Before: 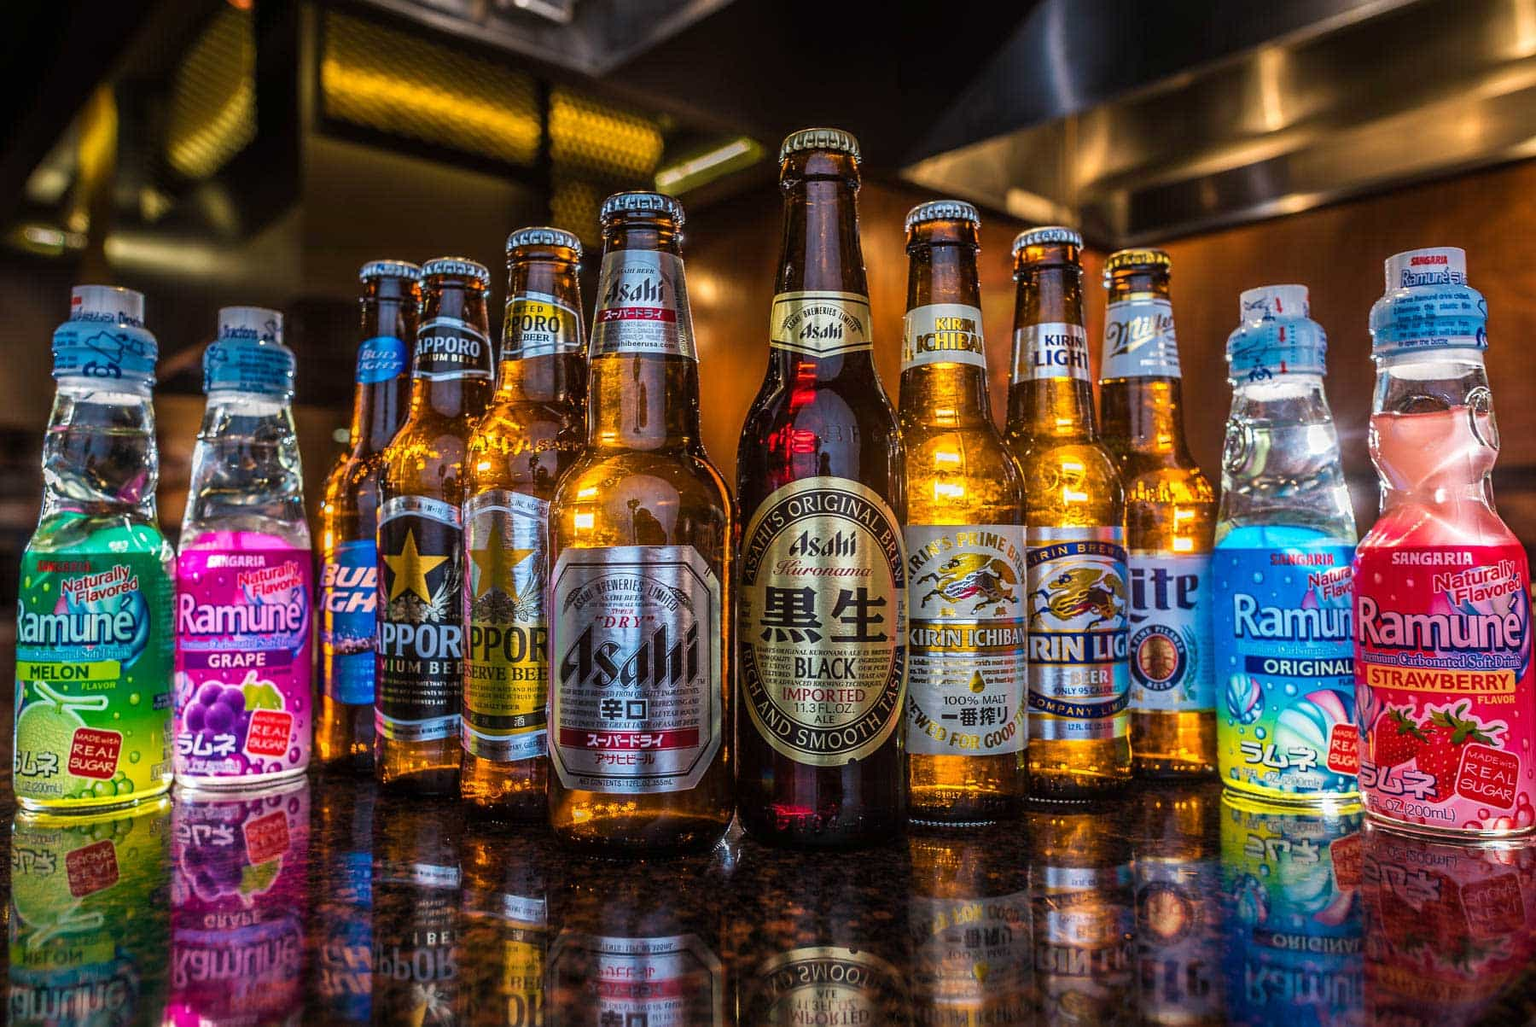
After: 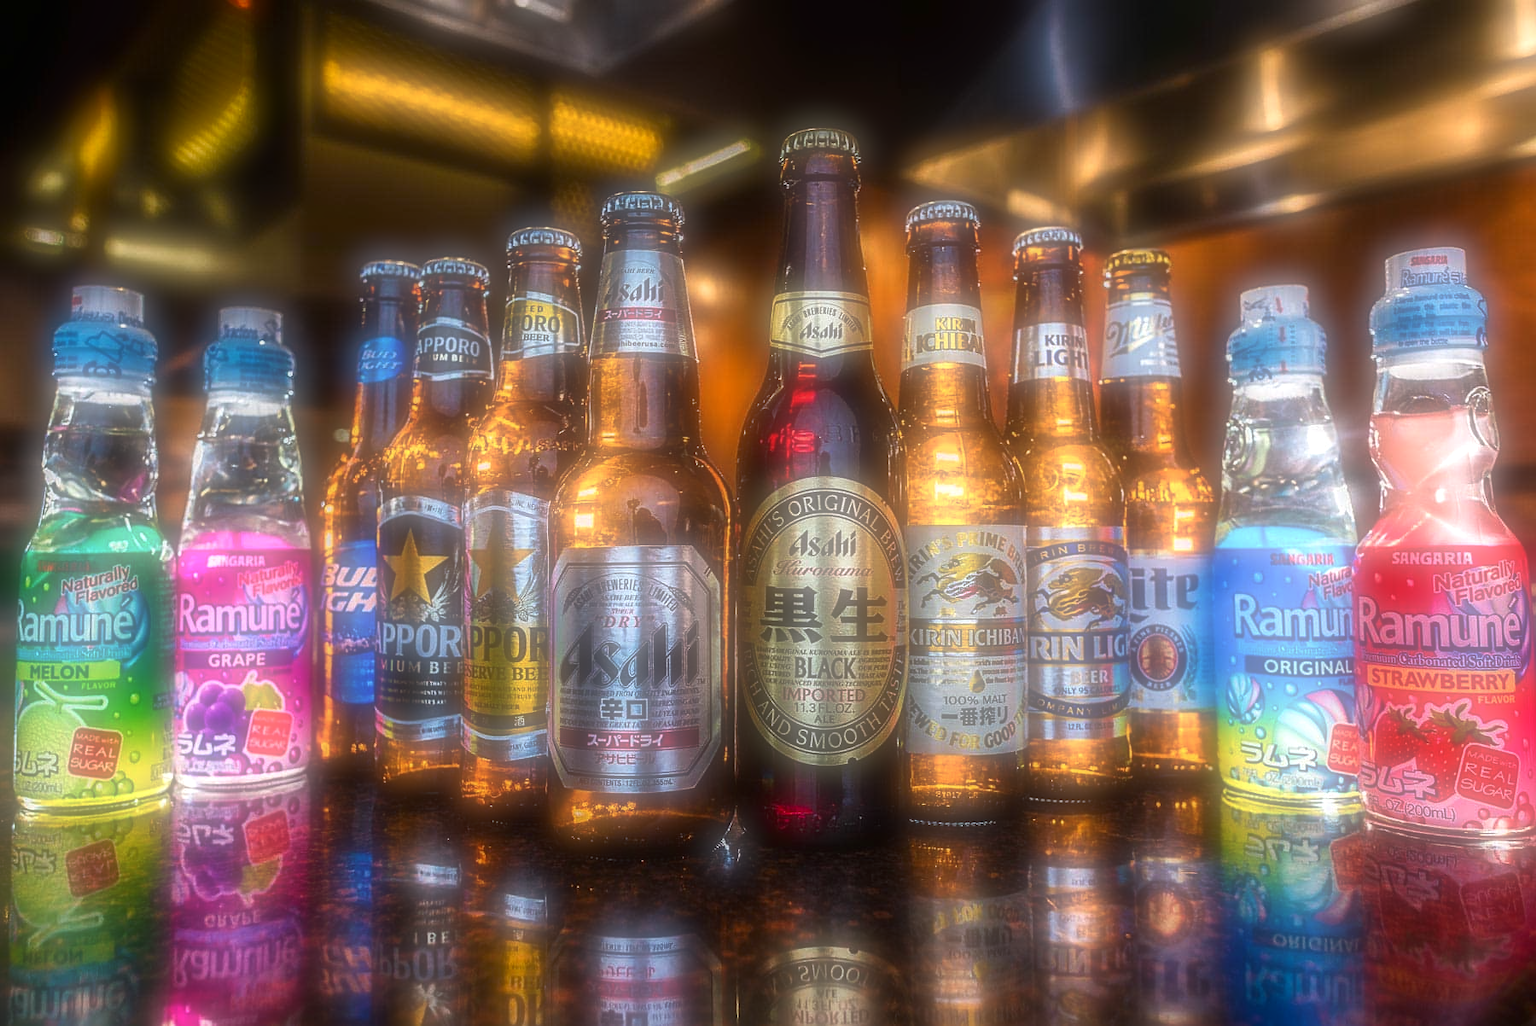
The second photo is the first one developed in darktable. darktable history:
exposure: black level correction 0, exposure 0.5 EV, compensate highlight preservation false
sharpen: amount 0.2
shadows and highlights: shadows -40.15, highlights 62.88, soften with gaussian
soften: on, module defaults
